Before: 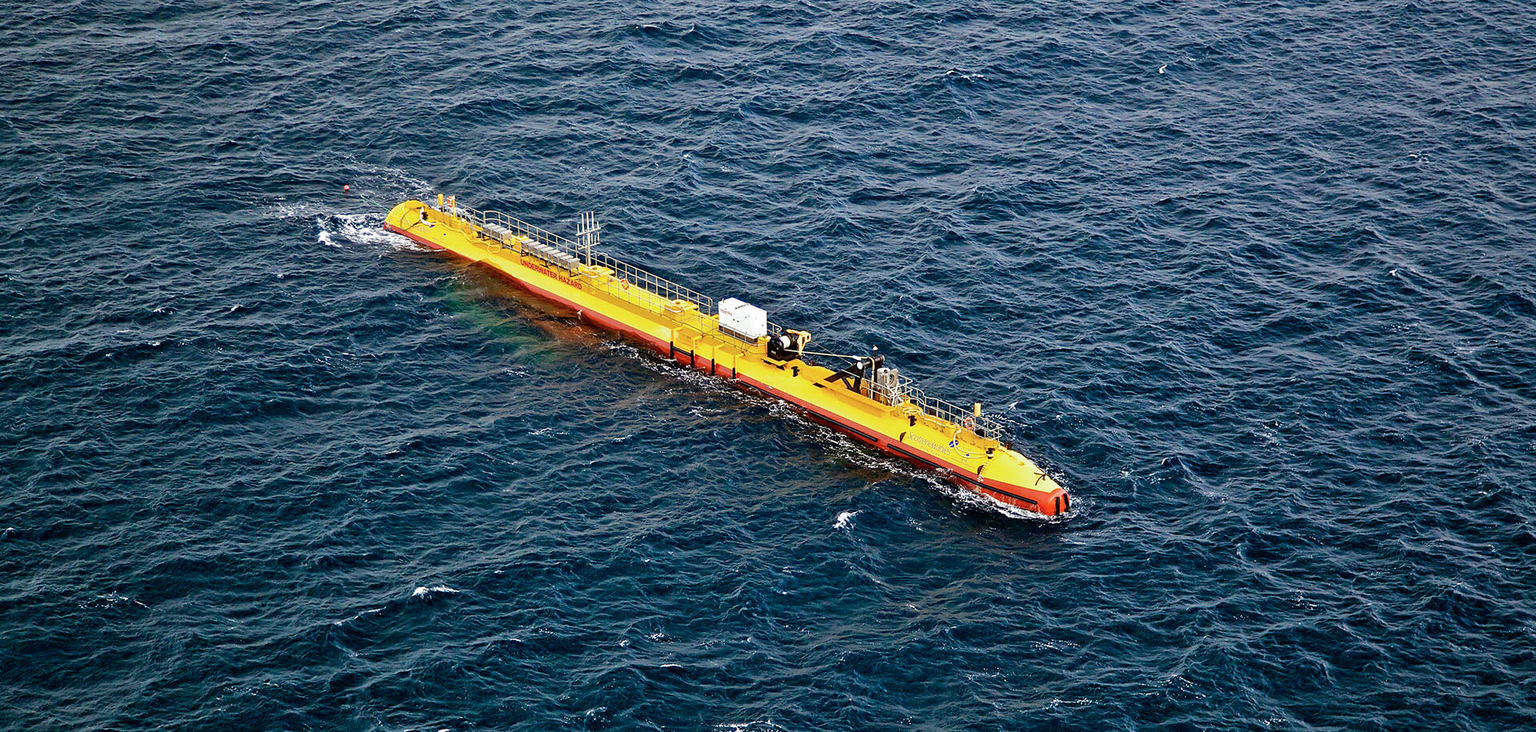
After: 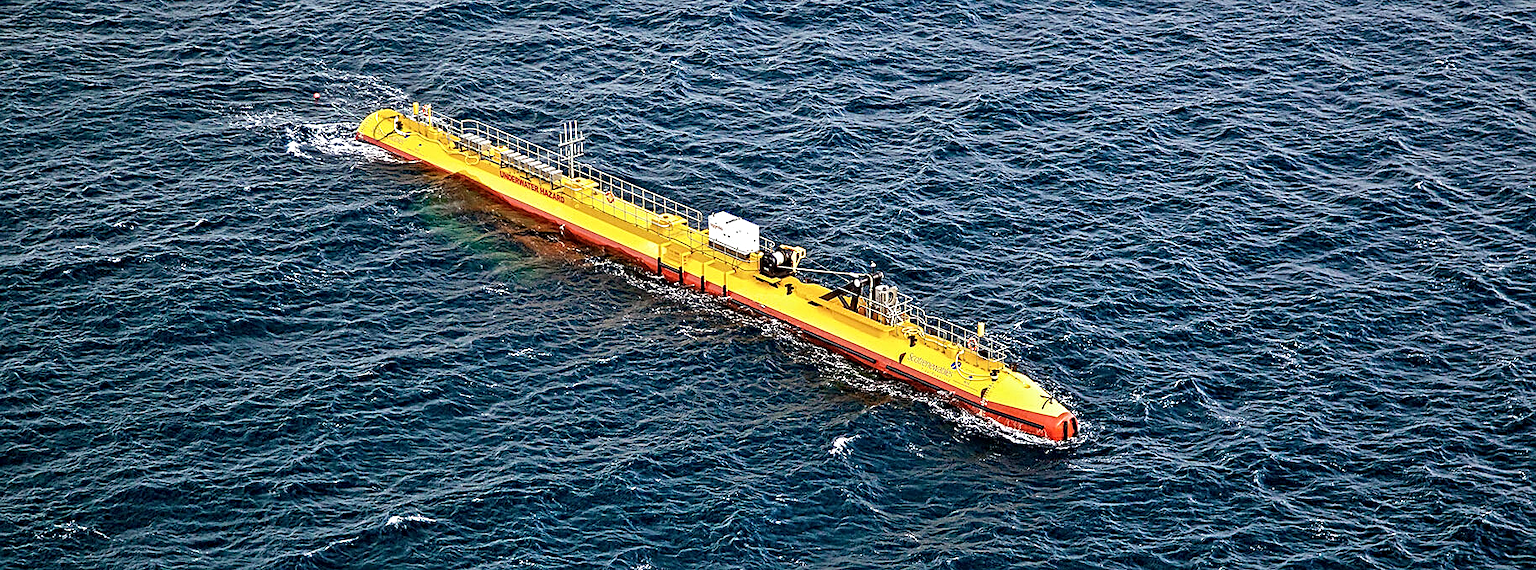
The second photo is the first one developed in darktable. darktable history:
crop and rotate: left 2.991%, top 13.302%, right 1.981%, bottom 12.636%
contrast equalizer: y [[0.5, 0.5, 0.5, 0.539, 0.64, 0.611], [0.5 ×6], [0.5 ×6], [0 ×6], [0 ×6]]
sharpen: amount 0.2
exposure: black level correction 0, exposure 0.2 EV, compensate exposure bias true, compensate highlight preservation false
